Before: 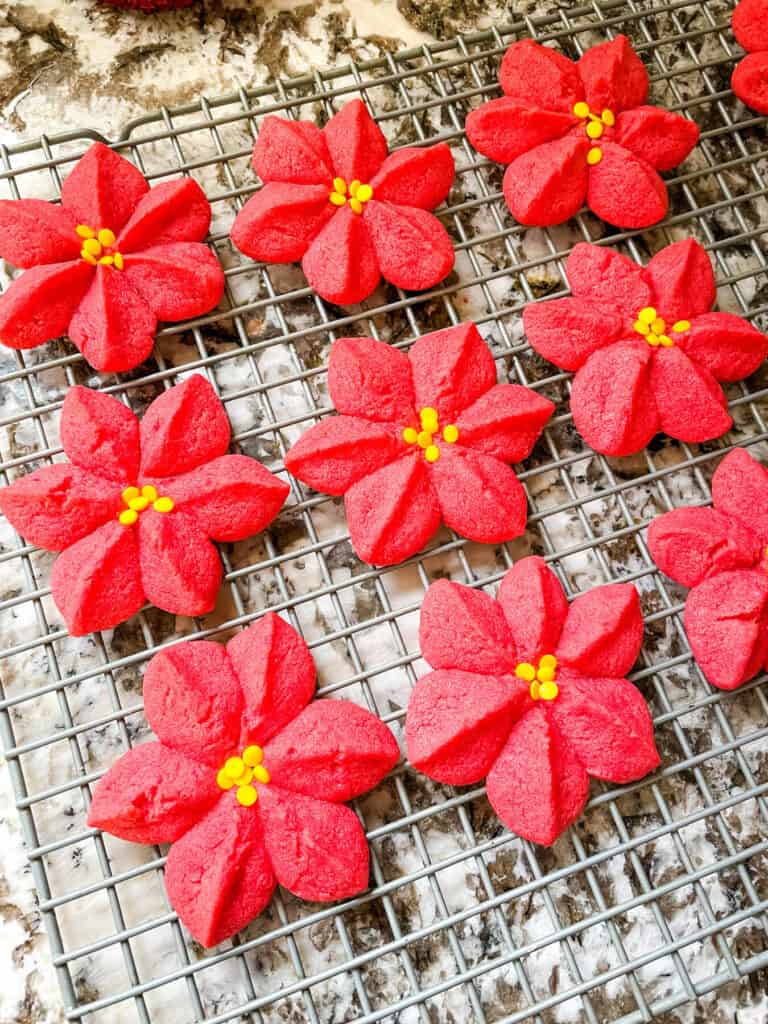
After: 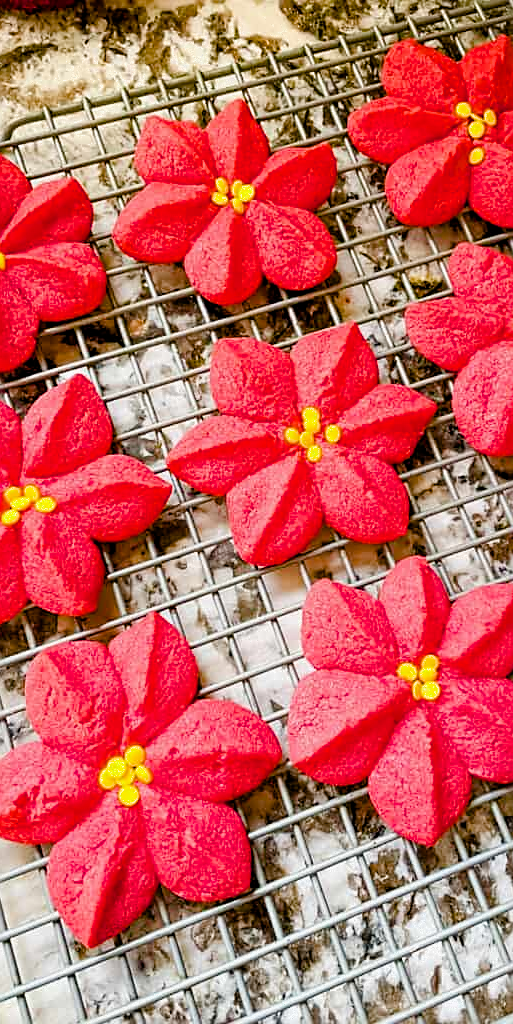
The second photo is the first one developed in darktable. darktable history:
filmic rgb: middle gray luminance 18.41%, black relative exposure -11.48 EV, white relative exposure 2.58 EV, threshold 5.97 EV, target black luminance 0%, hardness 8.37, latitude 98.94%, contrast 1.085, shadows ↔ highlights balance 0.495%, enable highlight reconstruction true
crop: left 15.409%, right 17.751%
sharpen: on, module defaults
color balance rgb: perceptual saturation grading › global saturation 20%, perceptual saturation grading › highlights -25.633%, perceptual saturation grading › shadows 49.812%, global vibrance 21.204%
